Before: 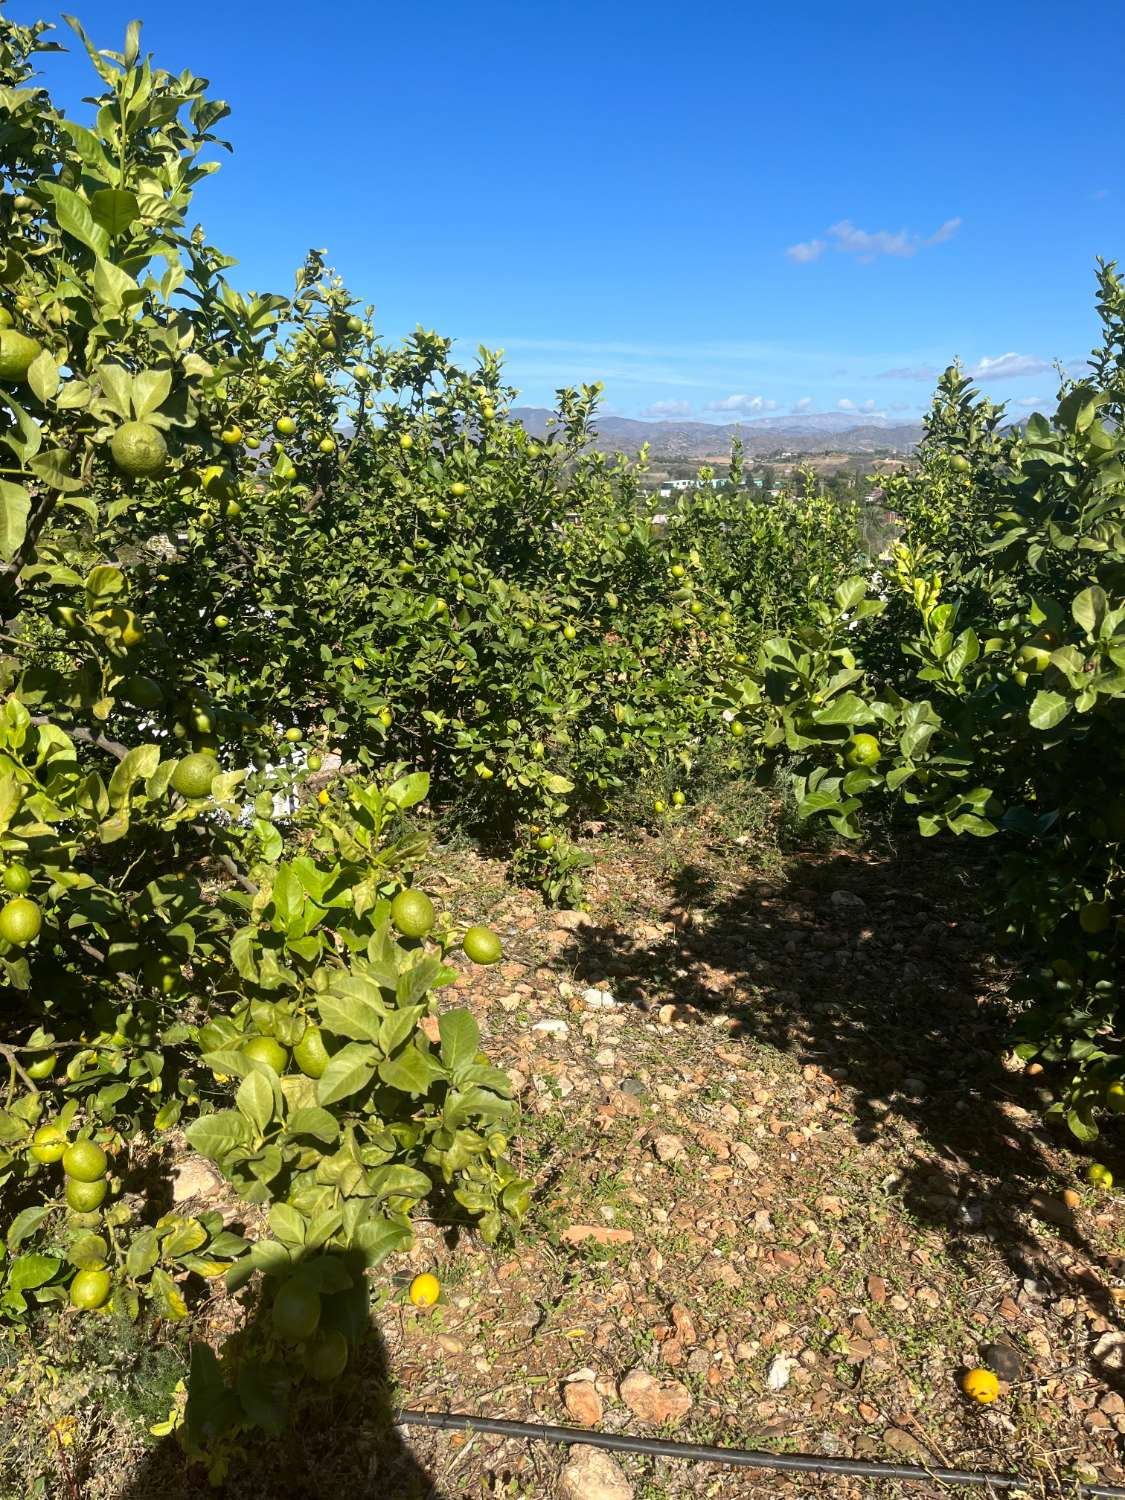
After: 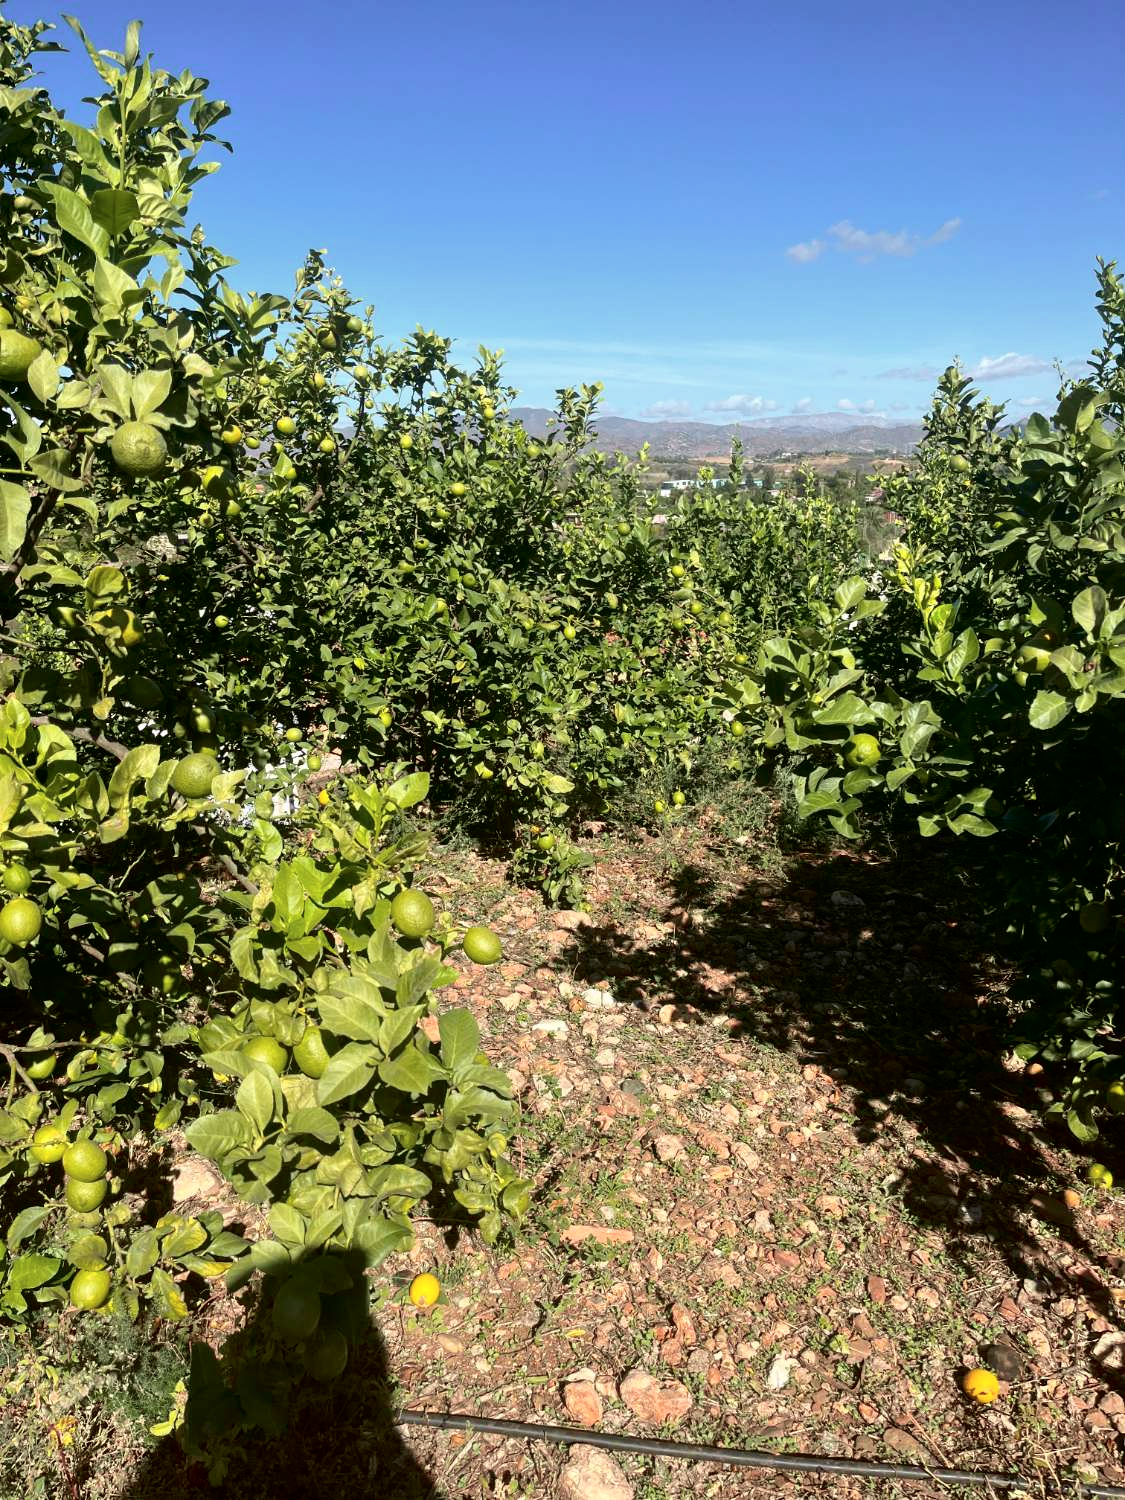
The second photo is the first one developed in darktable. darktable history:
tone curve: curves: ch0 [(0.003, 0) (0.066, 0.023) (0.149, 0.094) (0.264, 0.238) (0.395, 0.401) (0.517, 0.553) (0.716, 0.743) (0.813, 0.846) (1, 1)]; ch1 [(0, 0) (0.164, 0.115) (0.337, 0.332) (0.39, 0.398) (0.464, 0.461) (0.501, 0.5) (0.521, 0.529) (0.571, 0.588) (0.652, 0.681) (0.733, 0.749) (0.811, 0.796) (1, 1)]; ch2 [(0, 0) (0.337, 0.382) (0.464, 0.476) (0.501, 0.502) (0.527, 0.54) (0.556, 0.567) (0.6, 0.59) (0.687, 0.675) (1, 1)], color space Lab, independent channels, preserve colors none
